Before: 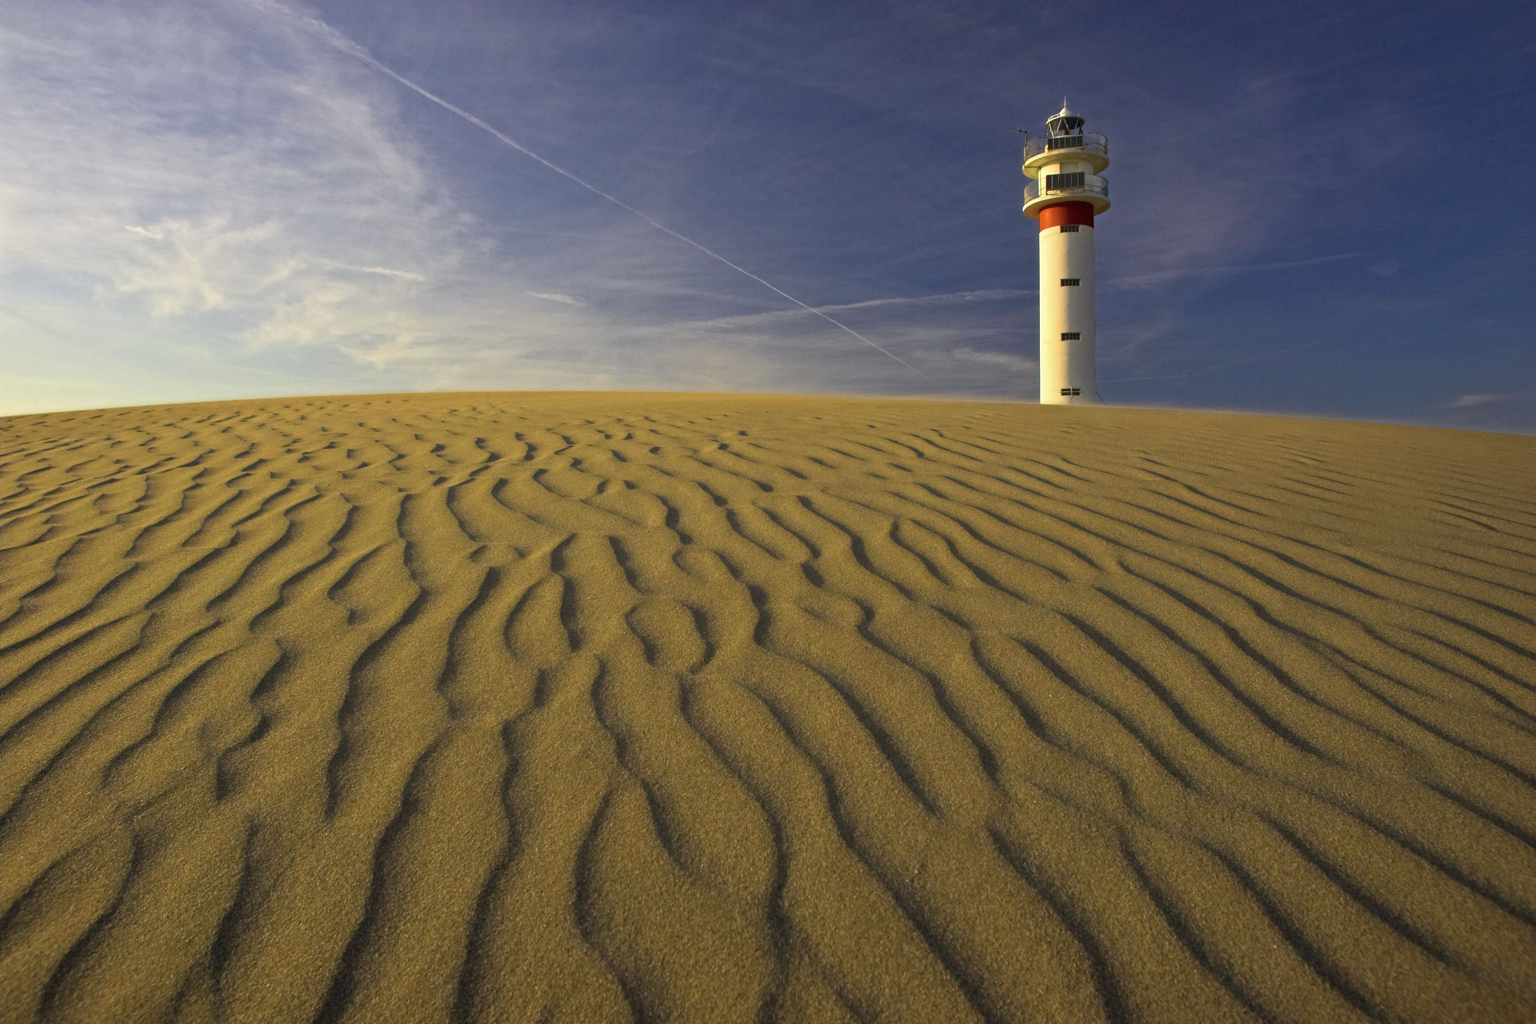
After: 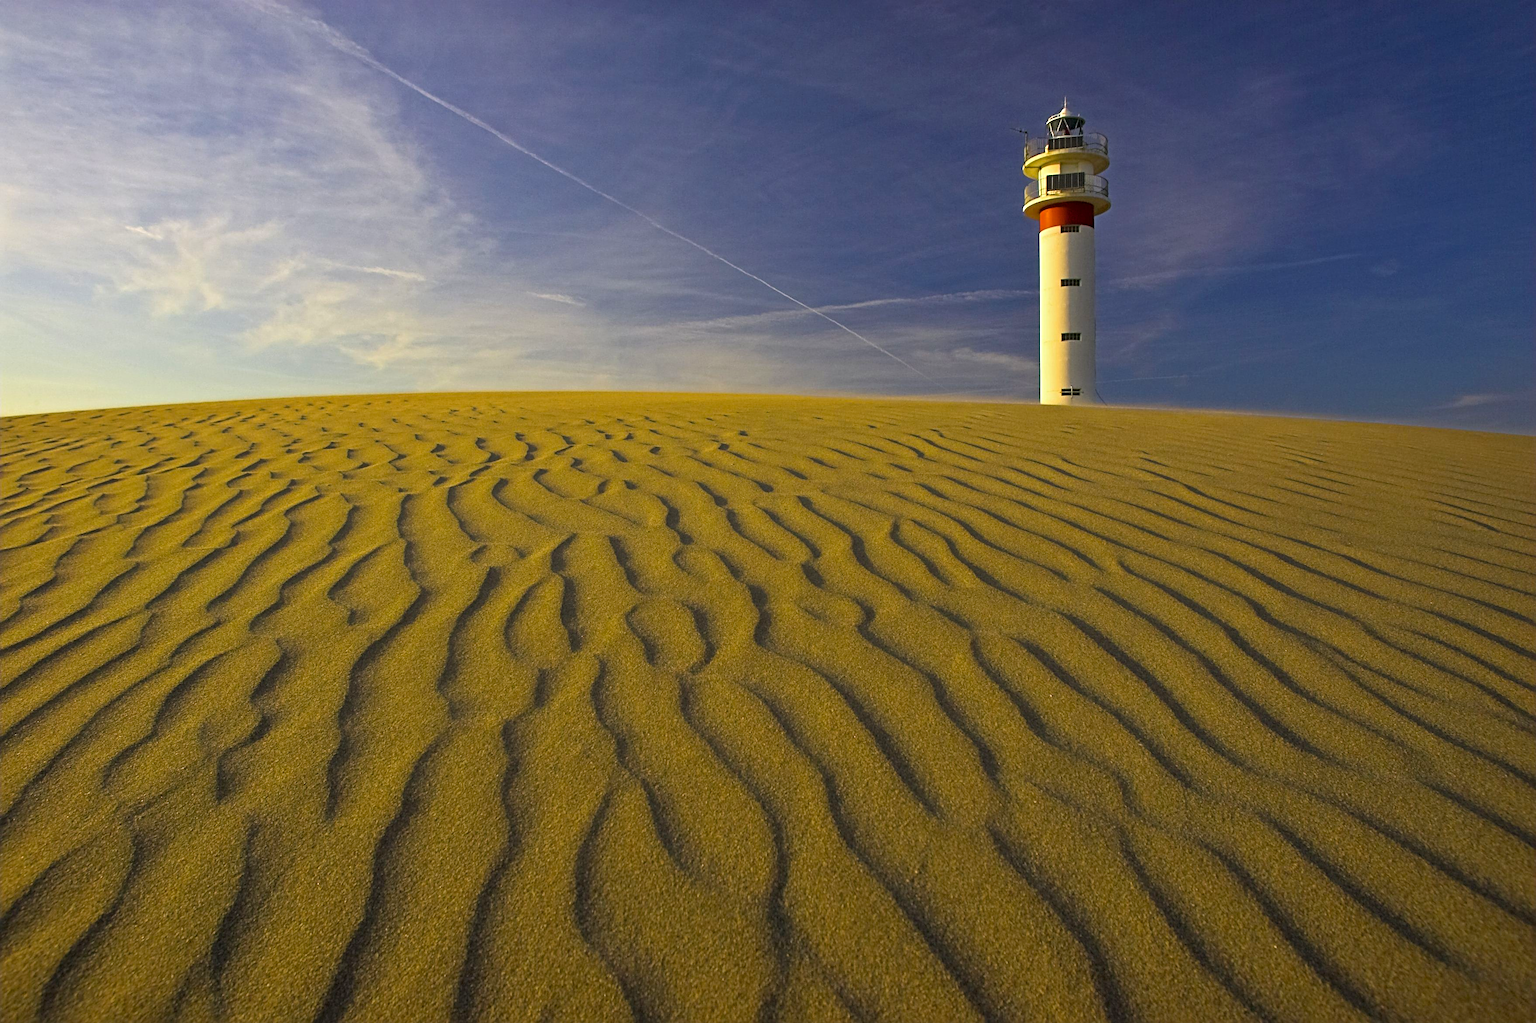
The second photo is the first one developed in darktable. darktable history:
sharpen: radius 4
color balance rgb: perceptual saturation grading › global saturation 20%, global vibrance 20%
